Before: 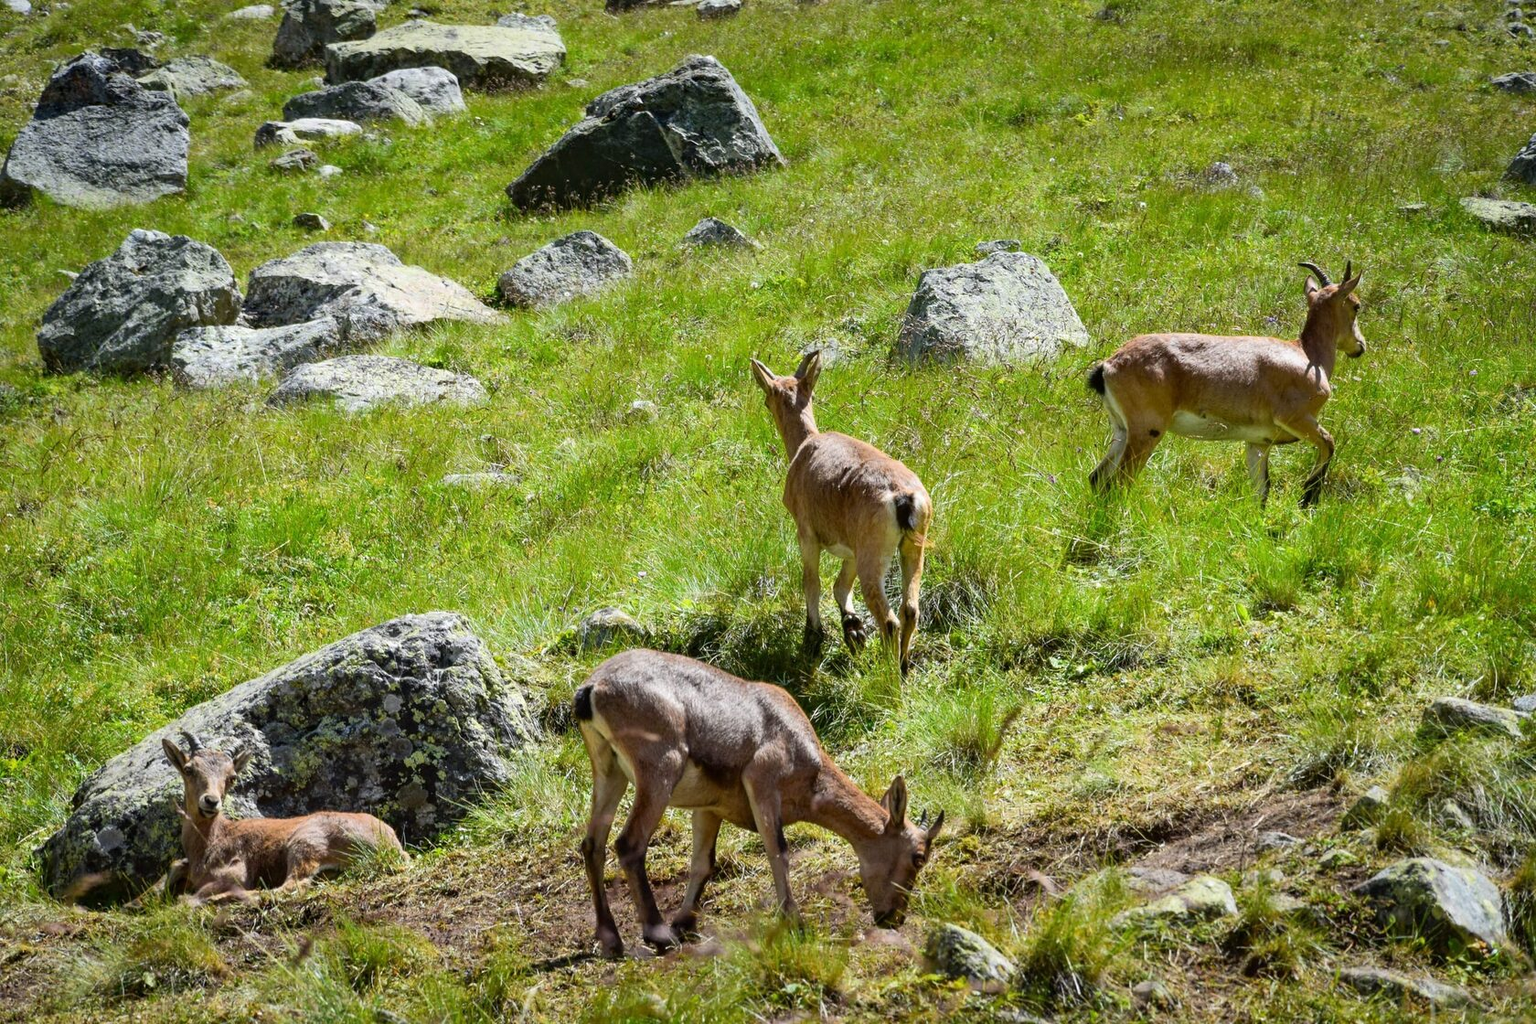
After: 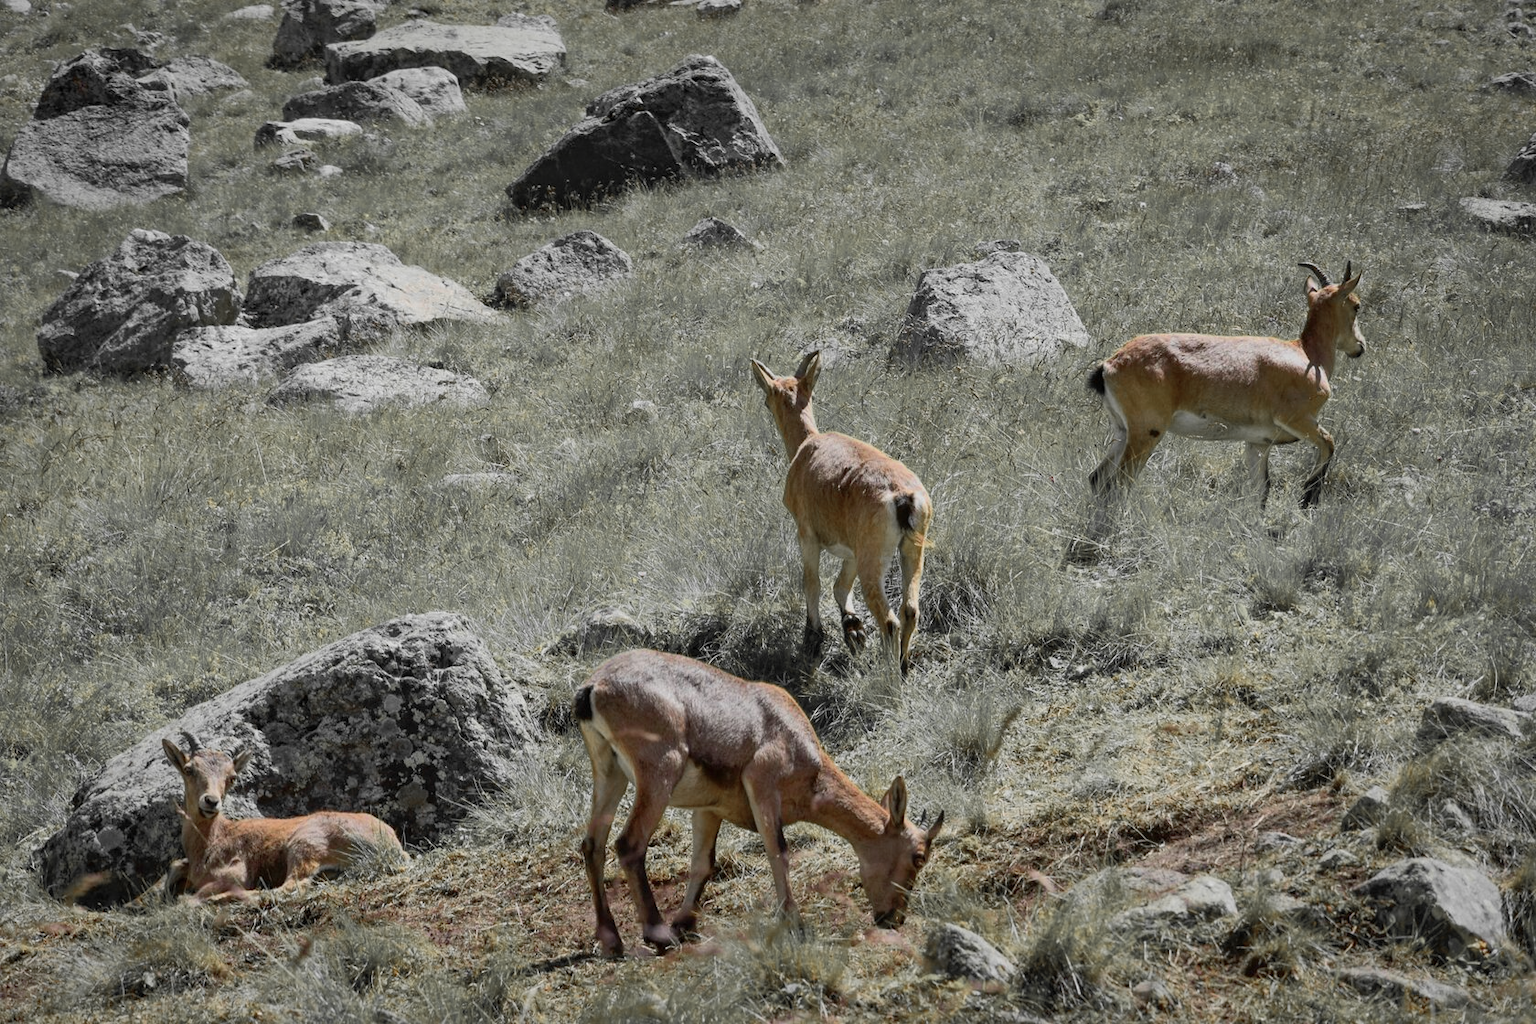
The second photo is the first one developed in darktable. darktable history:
color zones: curves: ch0 [(0, 0.447) (0.184, 0.543) (0.323, 0.476) (0.429, 0.445) (0.571, 0.443) (0.714, 0.451) (0.857, 0.452) (1, 0.447)]; ch1 [(0, 0.464) (0.176, 0.46) (0.287, 0.177) (0.429, 0.002) (0.571, 0) (0.714, 0) (0.857, 0) (1, 0.464)], mix 20%
shadows and highlights: on, module defaults
exposure: exposure -0.36 EV, compensate highlight preservation false
